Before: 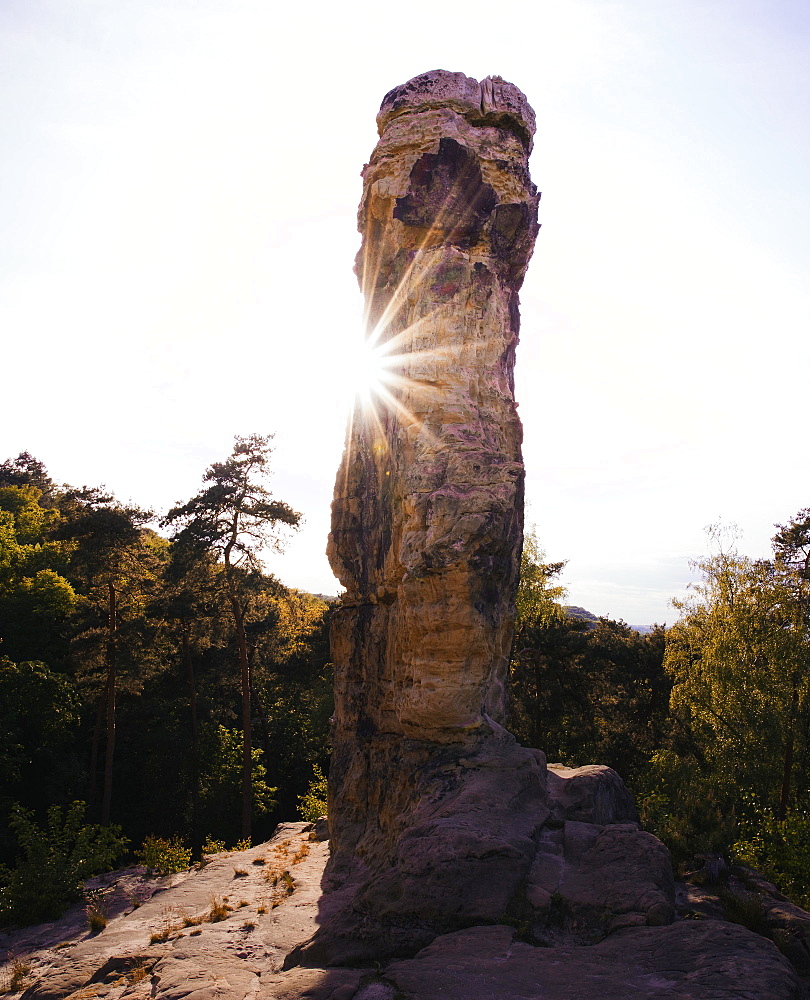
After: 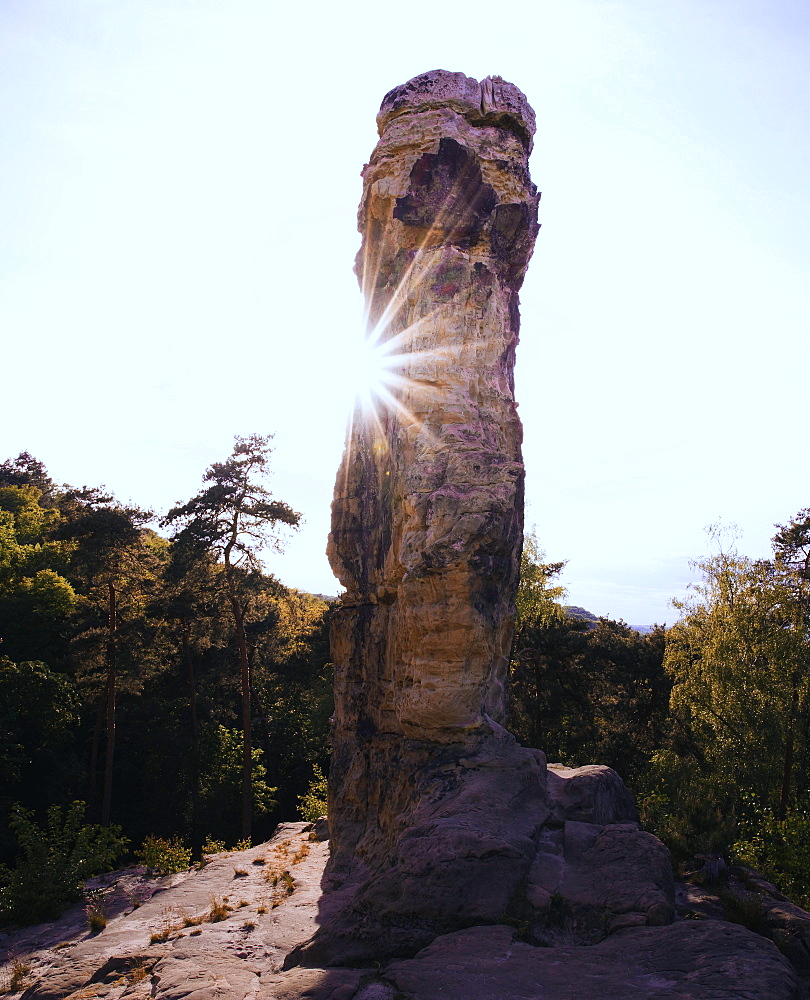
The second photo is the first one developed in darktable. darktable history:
base curve: preserve colors none
color calibration: illuminant as shot in camera, x 0.37, y 0.382, temperature 4313.32 K
